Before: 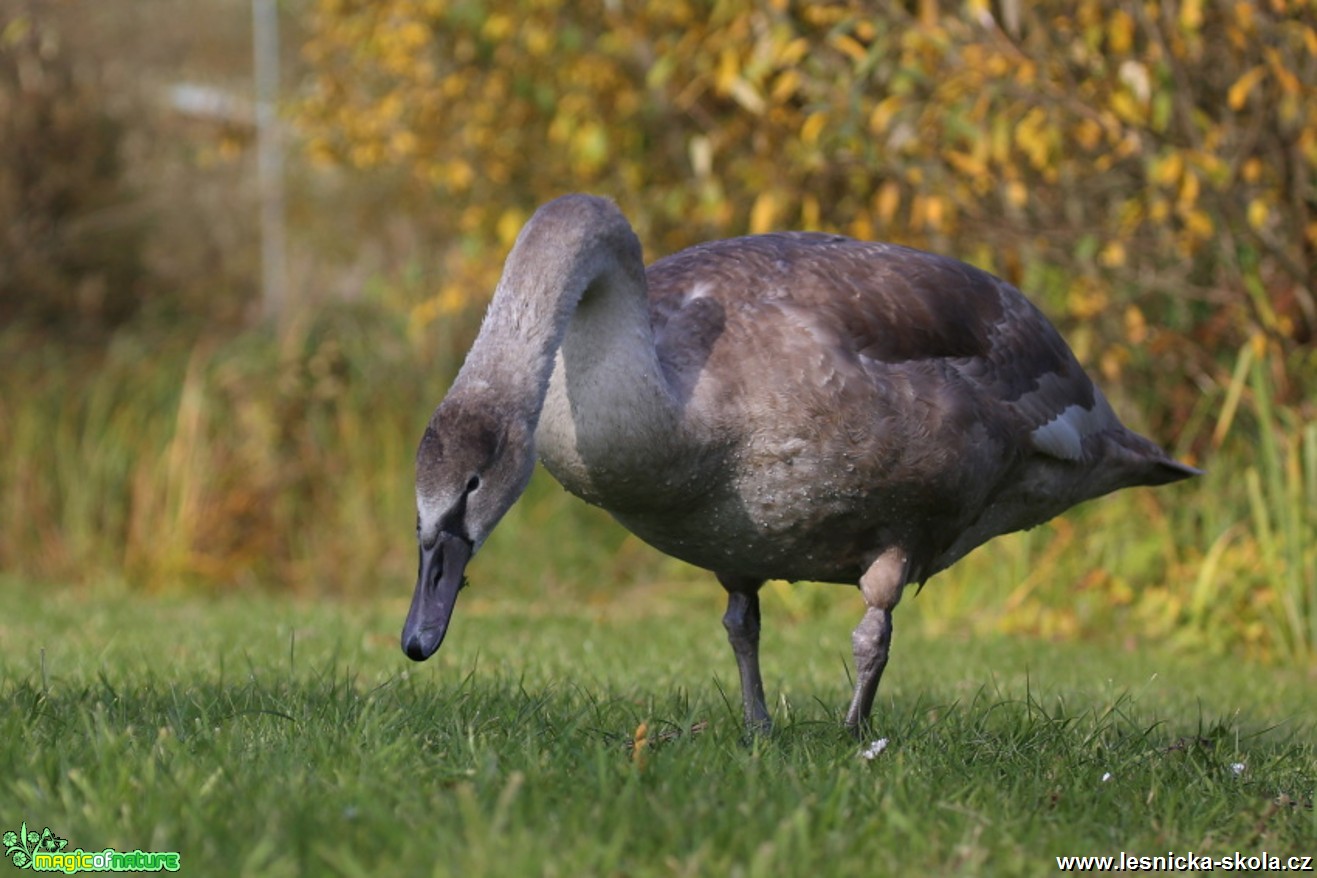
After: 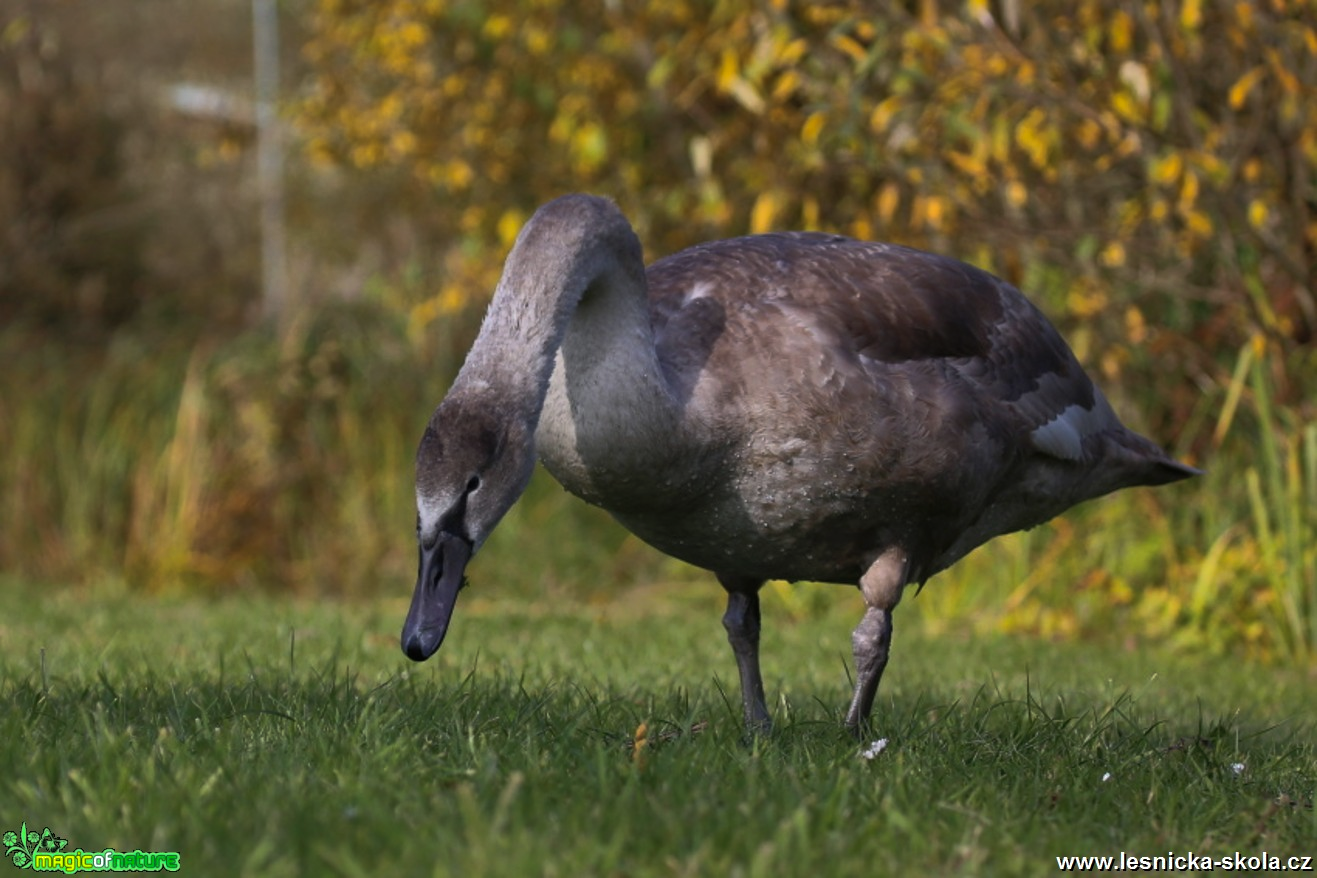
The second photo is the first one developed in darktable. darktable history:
color balance rgb: linear chroma grading › global chroma 15.035%, perceptual saturation grading › global saturation 0.663%, perceptual brilliance grading › highlights 3.196%, perceptual brilliance grading › mid-tones -17.601%, perceptual brilliance grading › shadows -41.774%
shadows and highlights: highlights -59.86
